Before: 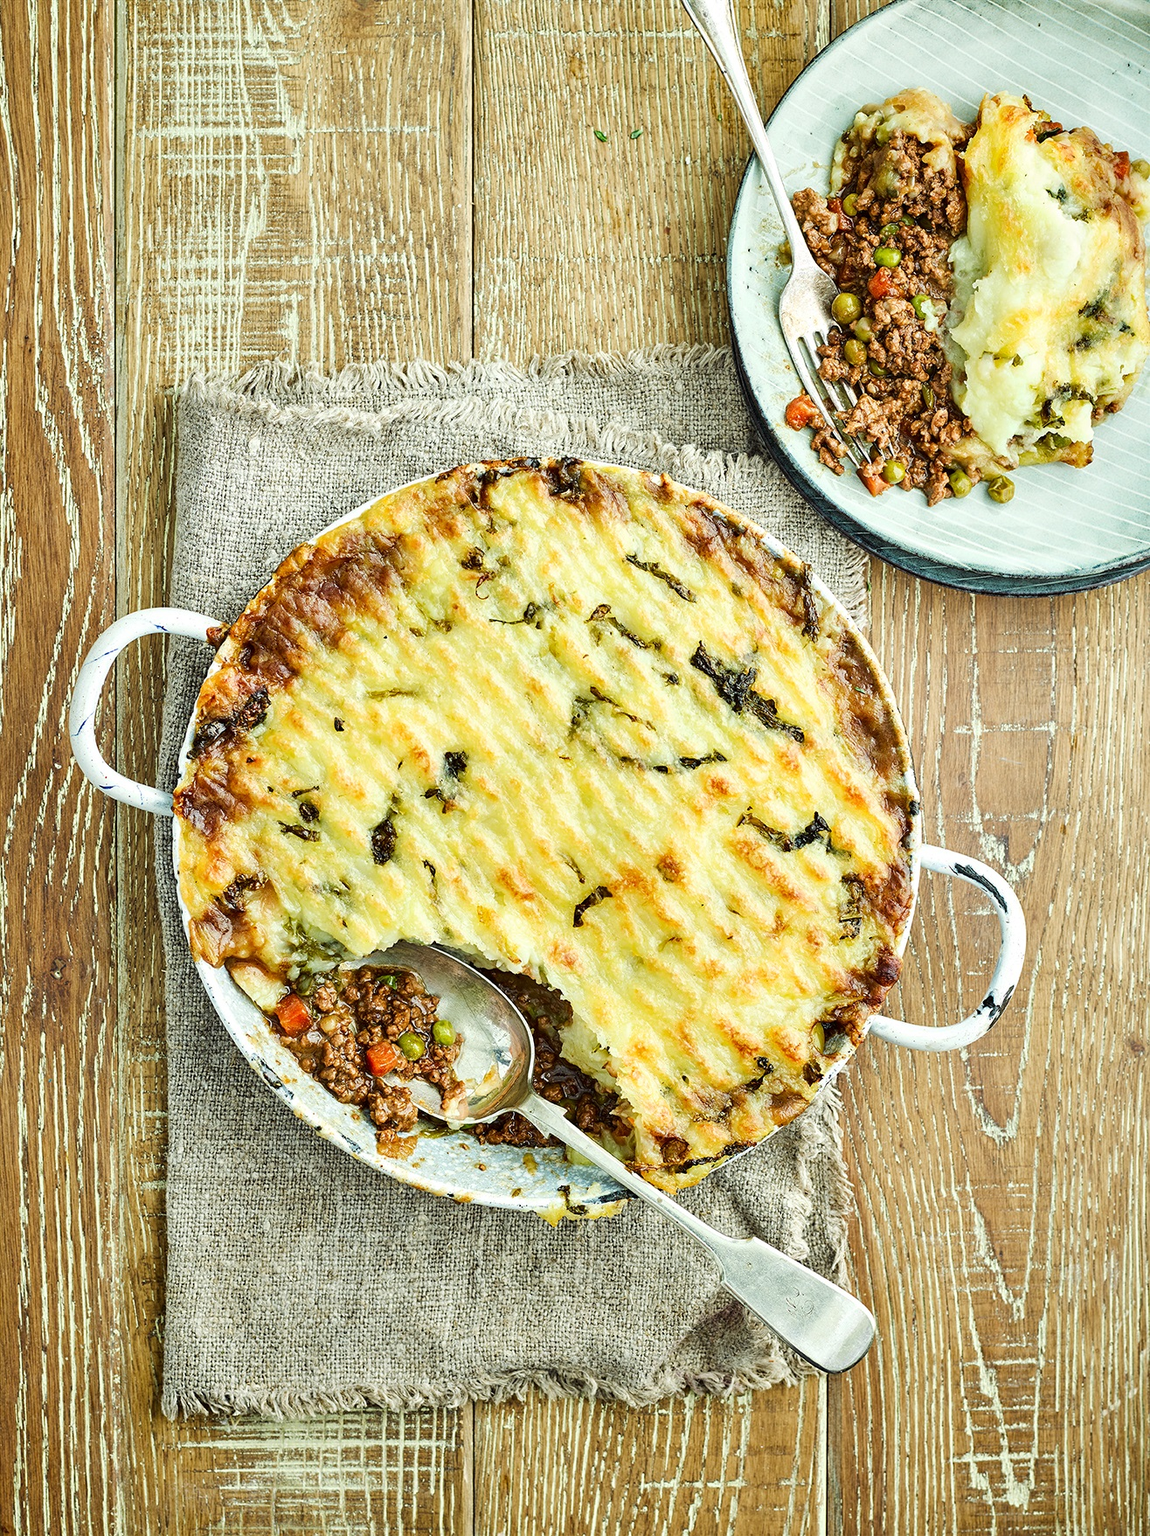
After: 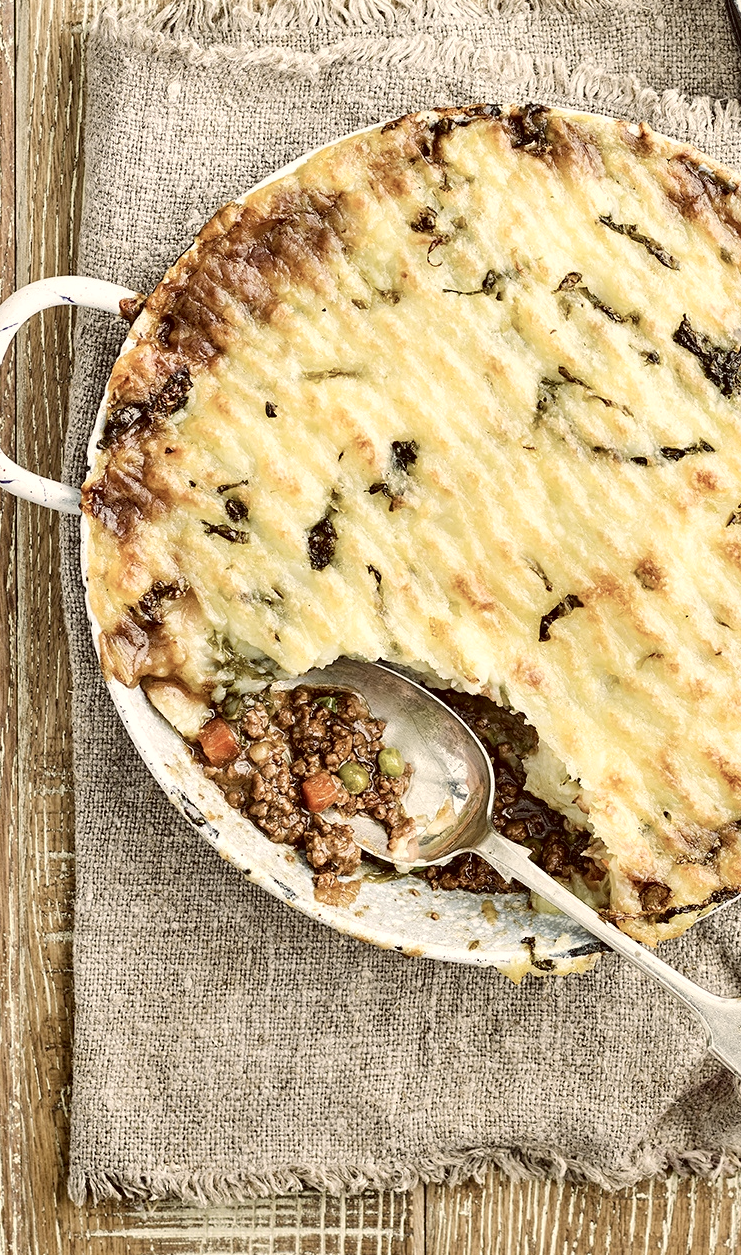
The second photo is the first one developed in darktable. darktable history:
crop: left 8.966%, top 23.852%, right 34.699%, bottom 4.703%
exposure: black level correction 0.007, exposure 0.159 EV, compensate highlight preservation false
color correction: highlights a* 6.27, highlights b* 8.19, shadows a* 5.94, shadows b* 7.23, saturation 0.9
rotate and perspective: automatic cropping original format, crop left 0, crop top 0
contrast brightness saturation: contrast -0.05, saturation -0.41
white balance: emerald 1
